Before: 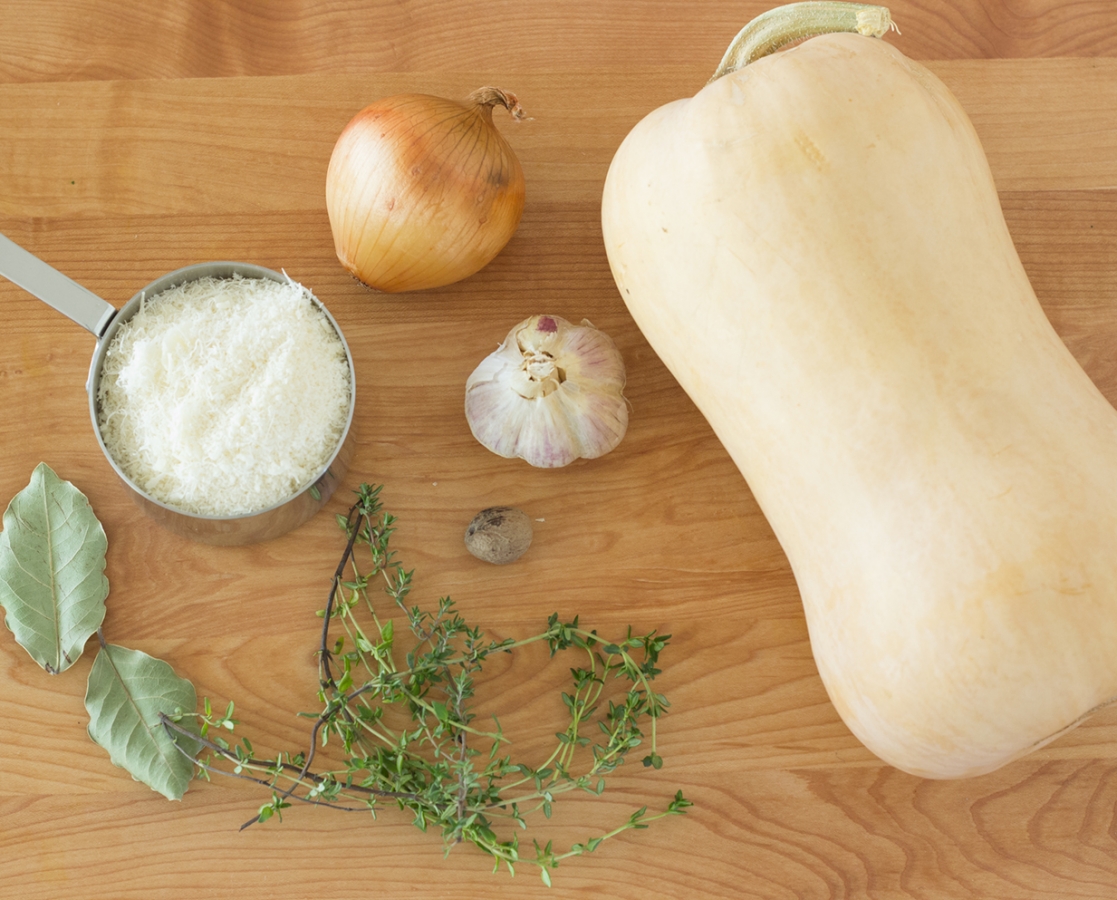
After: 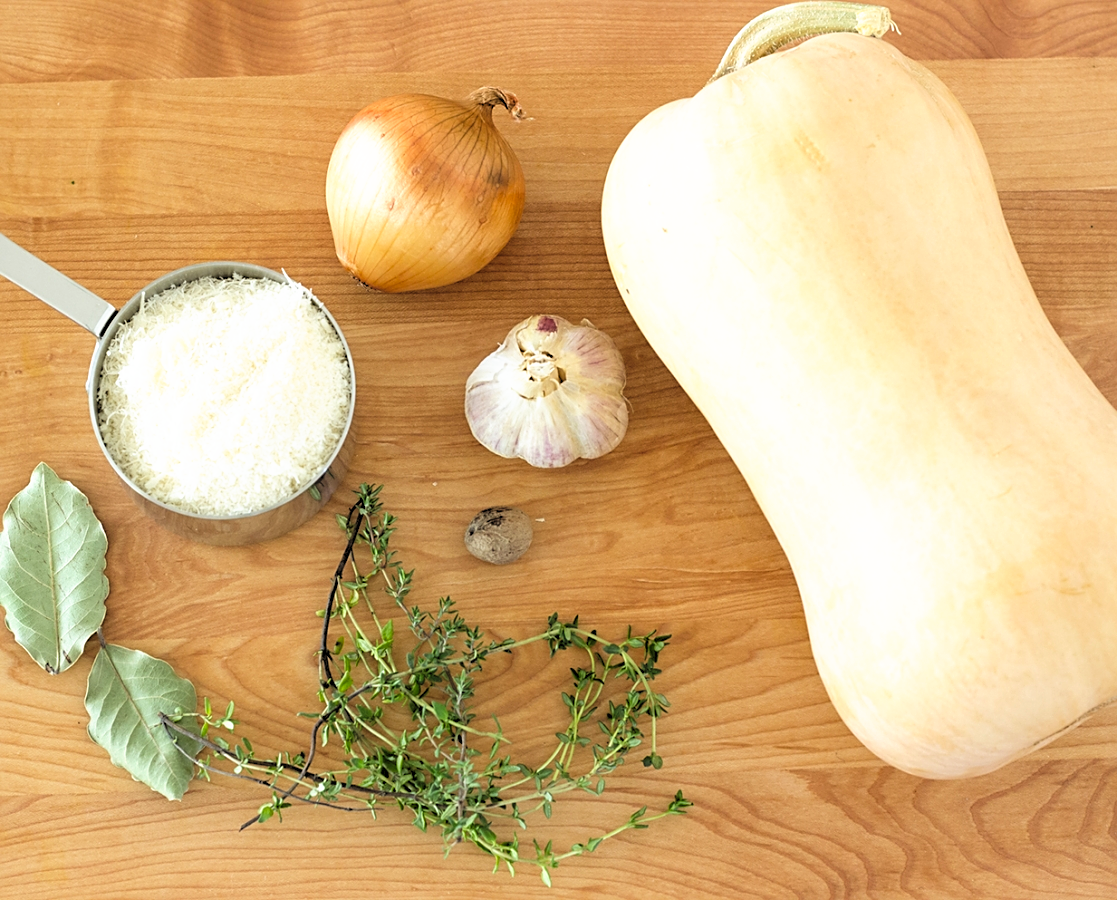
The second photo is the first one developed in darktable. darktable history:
sharpen: on, module defaults
tone curve: curves: ch0 [(0, 0) (0.003, 0.002) (0.011, 0.009) (0.025, 0.02) (0.044, 0.036) (0.069, 0.057) (0.1, 0.081) (0.136, 0.115) (0.177, 0.153) (0.224, 0.202) (0.277, 0.264) (0.335, 0.333) (0.399, 0.409) (0.468, 0.491) (0.543, 0.58) (0.623, 0.675) (0.709, 0.777) (0.801, 0.88) (0.898, 0.98) (1, 1)], preserve colors none
rgb levels: levels [[0.029, 0.461, 0.922], [0, 0.5, 1], [0, 0.5, 1]]
